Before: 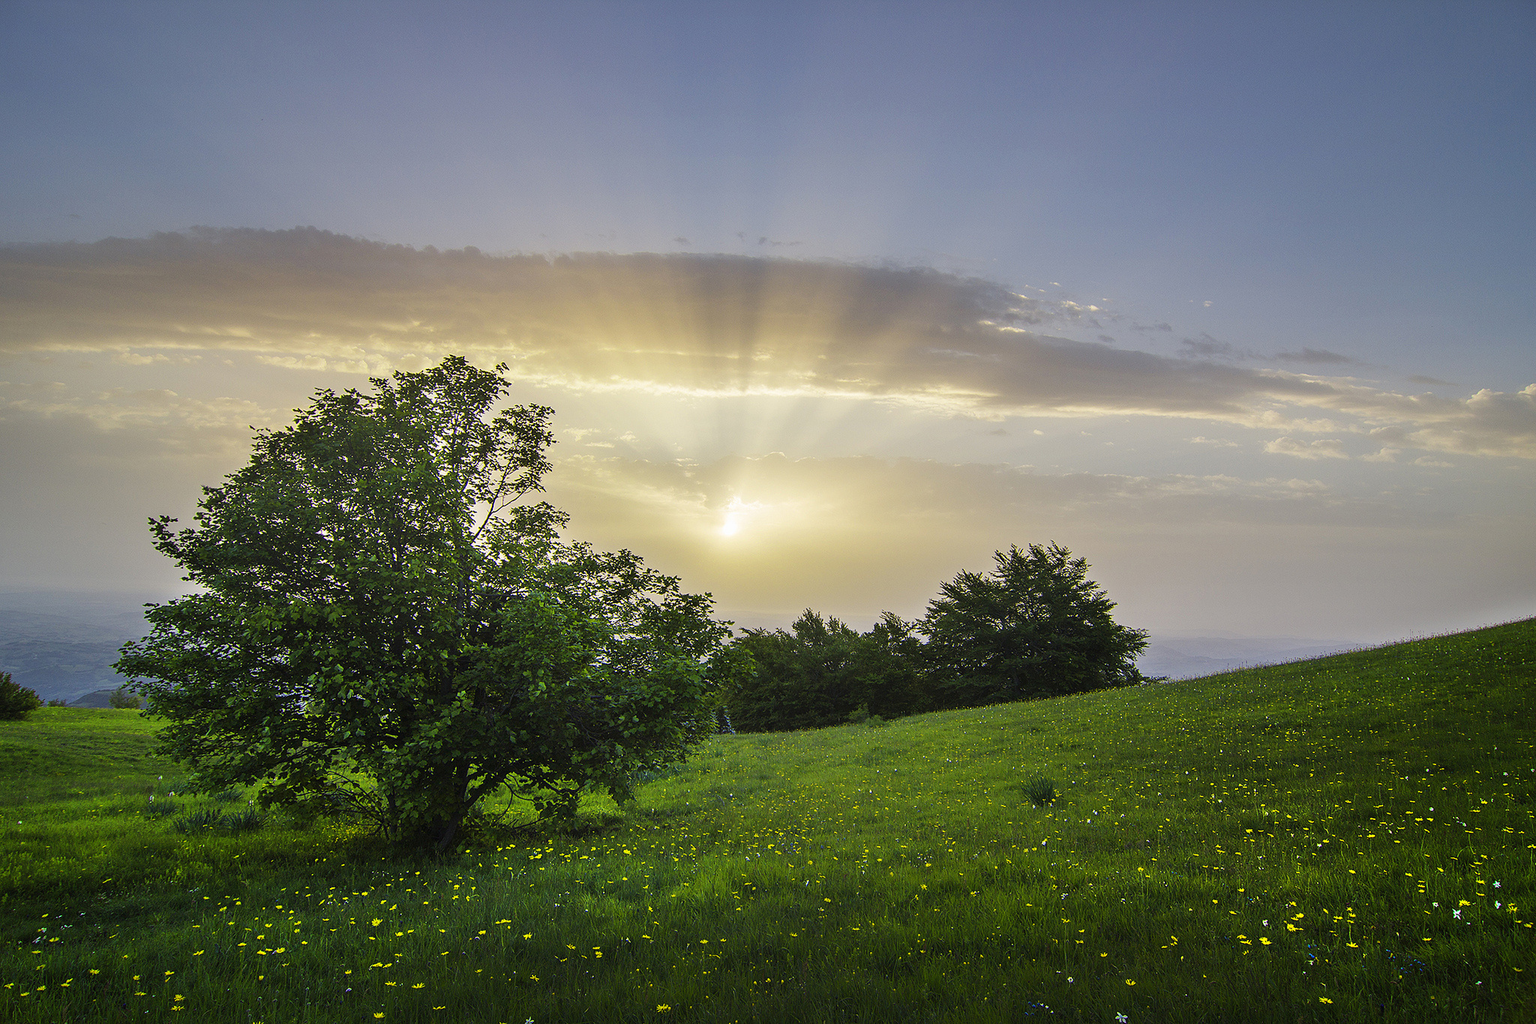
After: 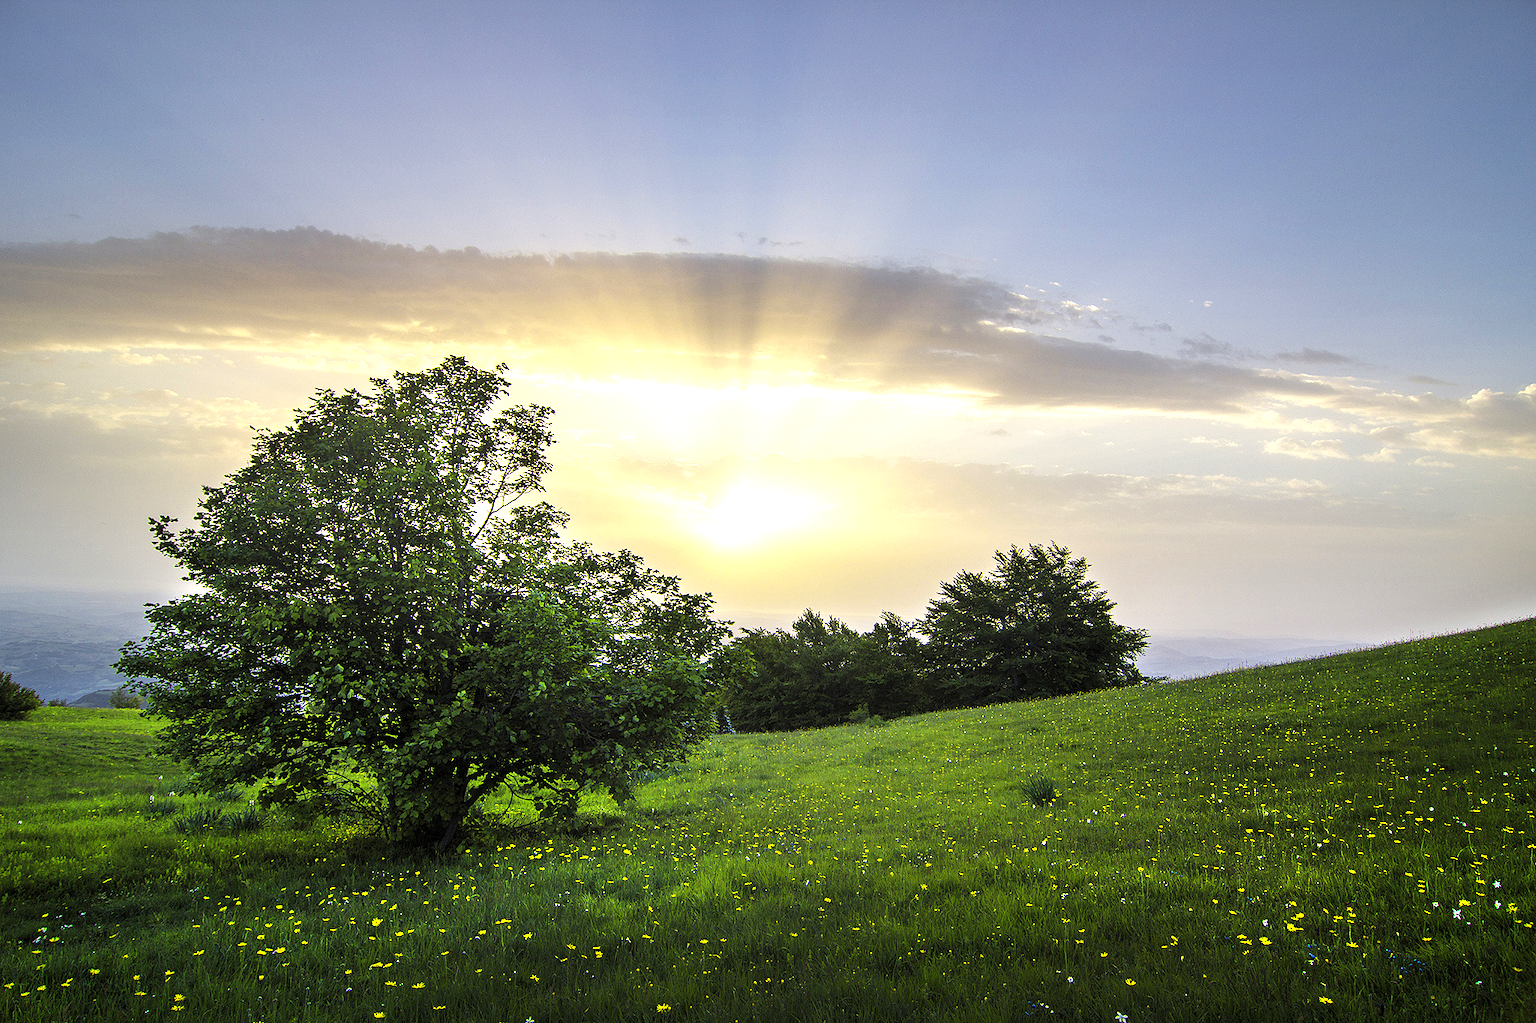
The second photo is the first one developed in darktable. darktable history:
levels: levels [0.062, 0.494, 0.925]
exposure: exposure 0.609 EV, compensate exposure bias true, compensate highlight preservation false
